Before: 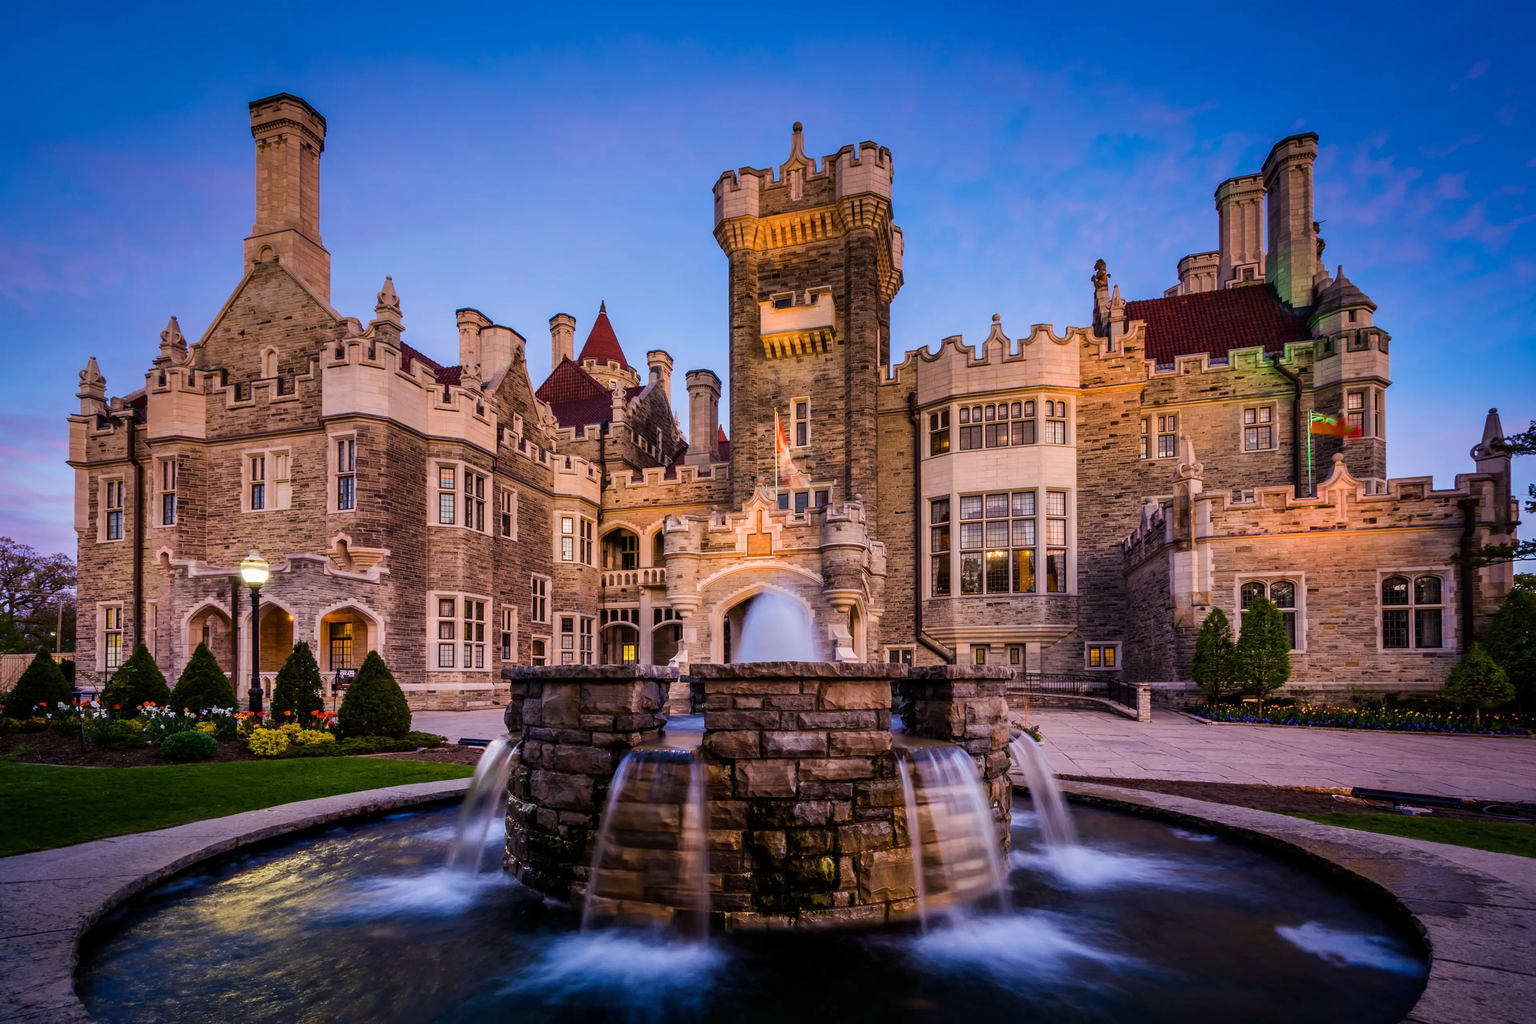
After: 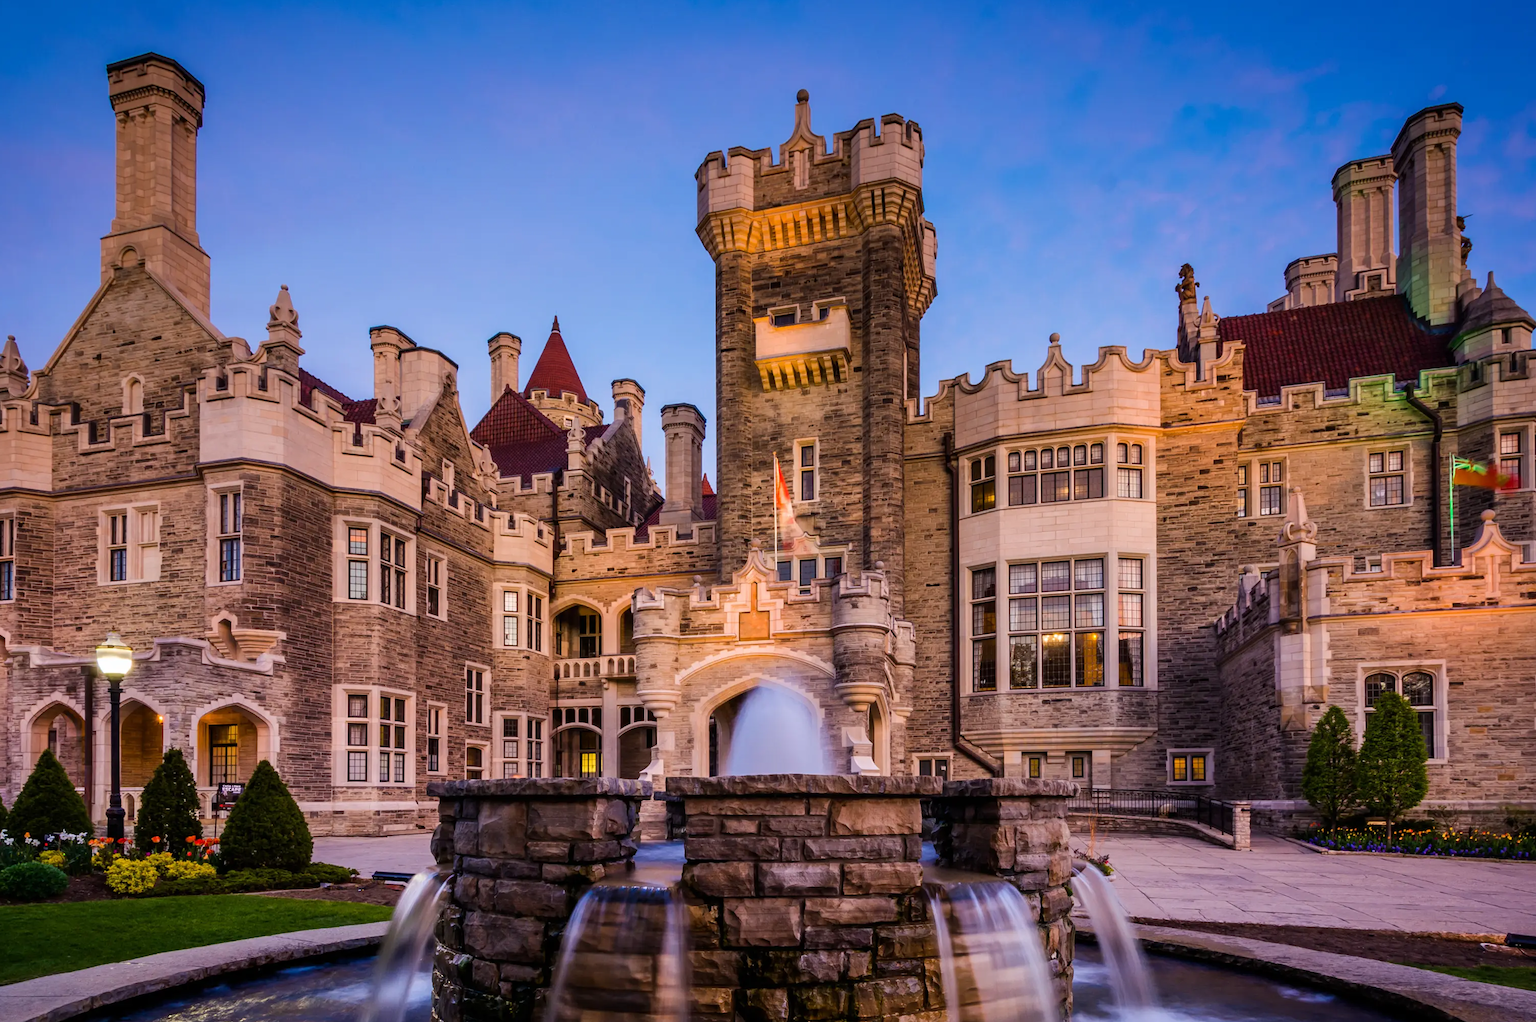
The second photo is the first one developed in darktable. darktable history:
crop and rotate: left 10.75%, top 5.044%, right 10.371%, bottom 16.228%
tone equalizer: edges refinement/feathering 500, mask exposure compensation -1.57 EV, preserve details no
